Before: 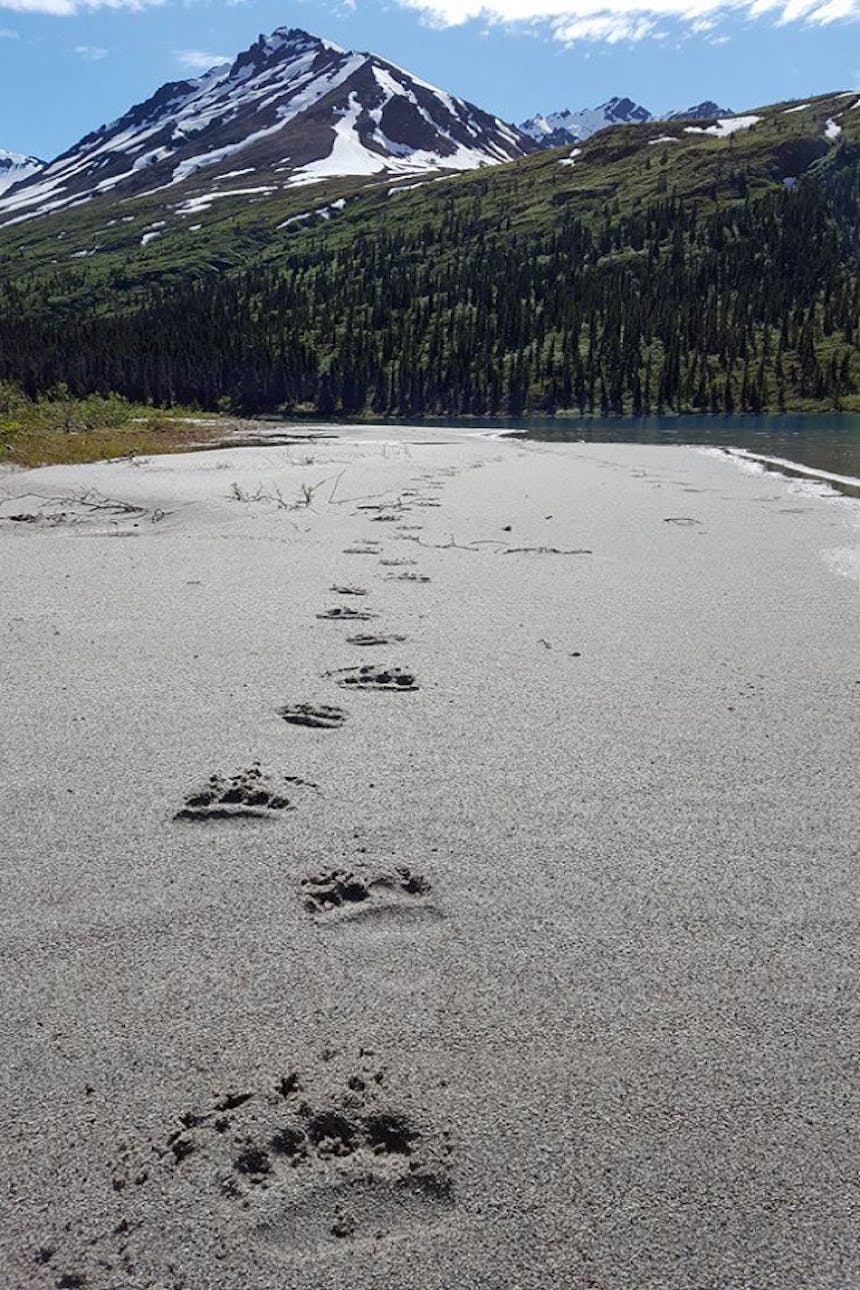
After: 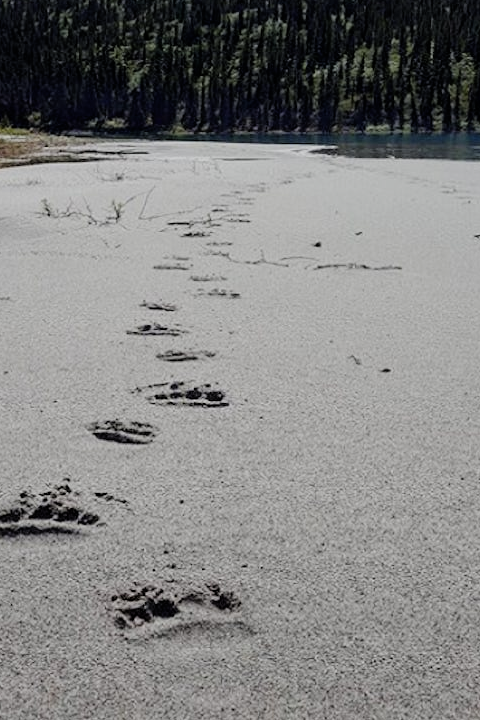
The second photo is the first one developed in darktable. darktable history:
crop and rotate: left 22.13%, top 22.054%, right 22.026%, bottom 22.102%
filmic rgb: black relative exposure -7.65 EV, white relative exposure 4.56 EV, hardness 3.61
